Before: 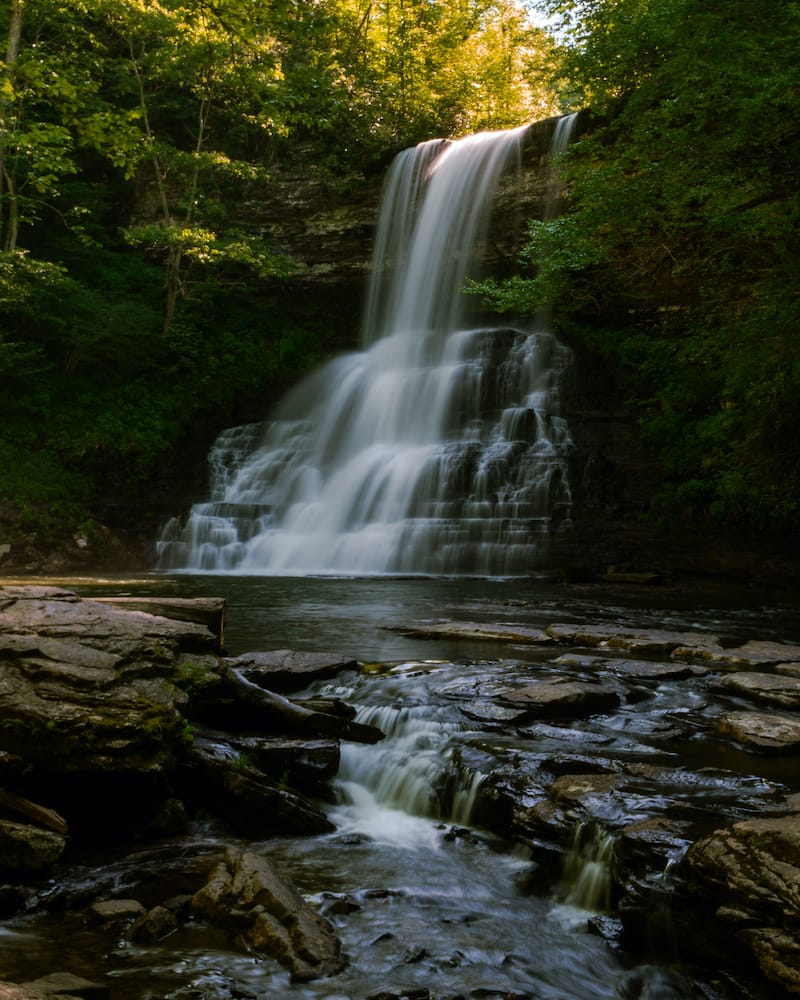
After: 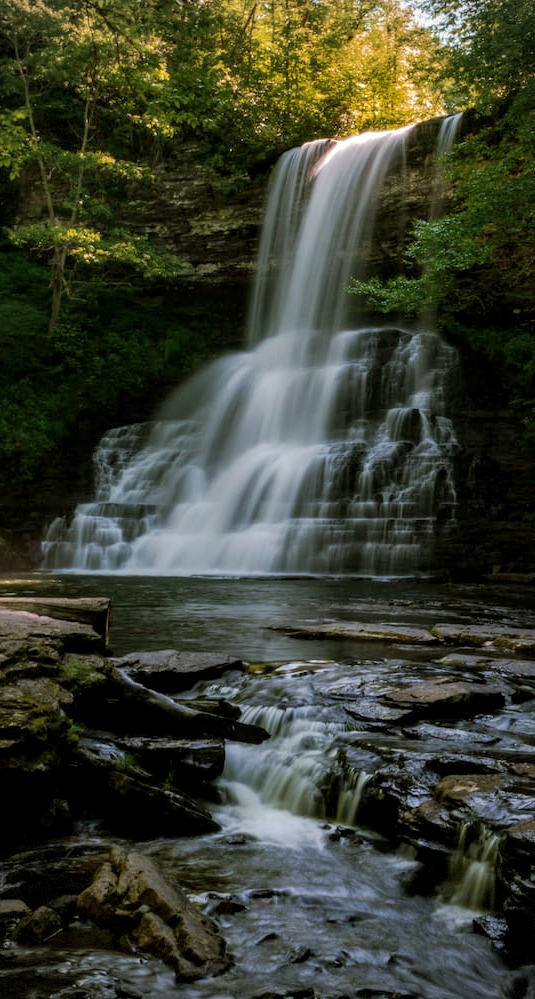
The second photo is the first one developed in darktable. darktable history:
vignetting: dithering 8-bit output
crop and rotate: left 14.487%, right 18.627%
shadows and highlights: shadows 29.96
local contrast: detail 130%
